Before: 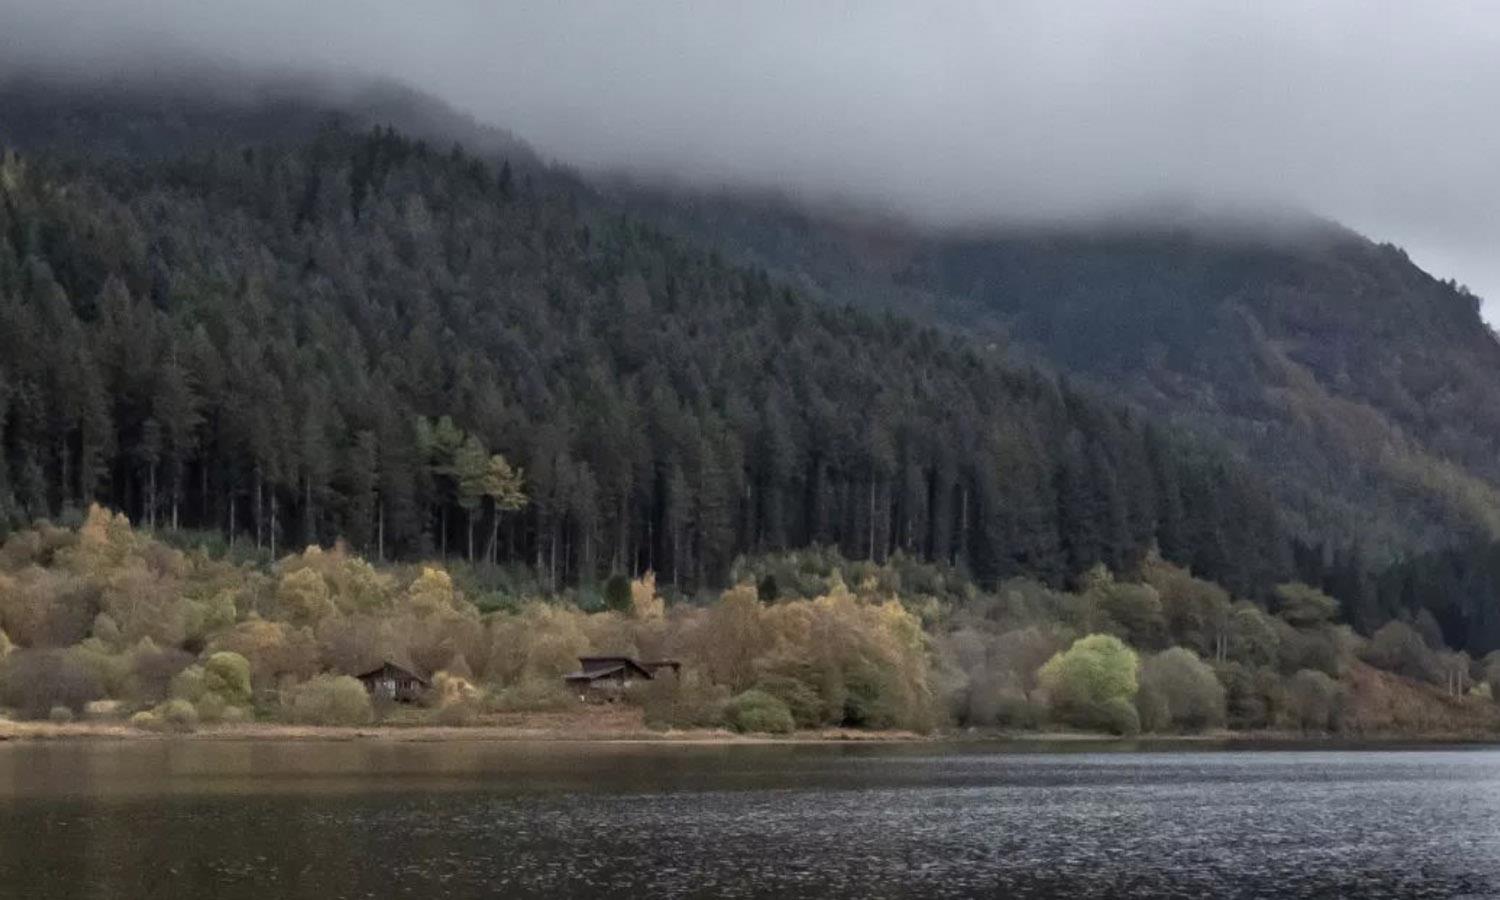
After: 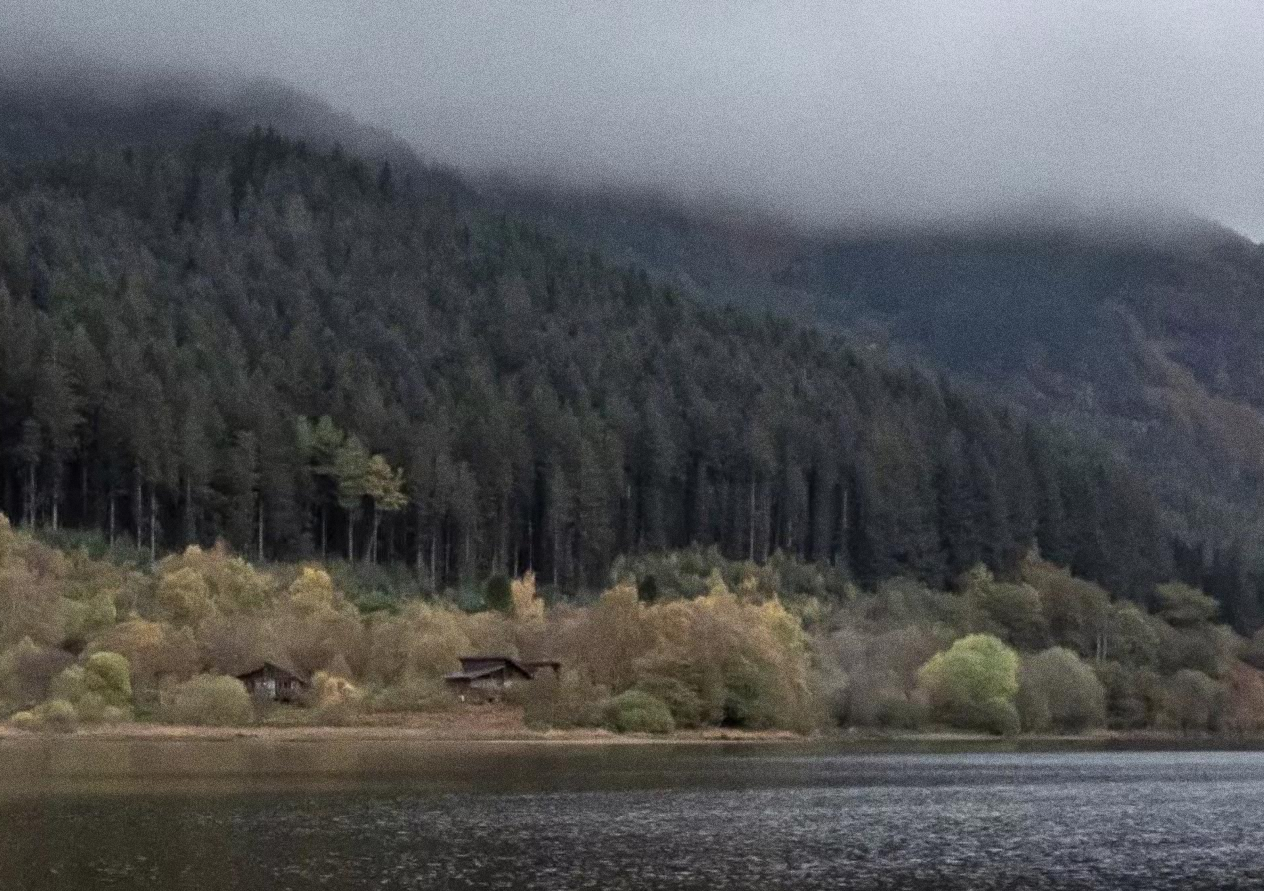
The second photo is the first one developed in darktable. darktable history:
grain: coarseness 9.61 ISO, strength 35.62%
crop: left 8.026%, right 7.374%
